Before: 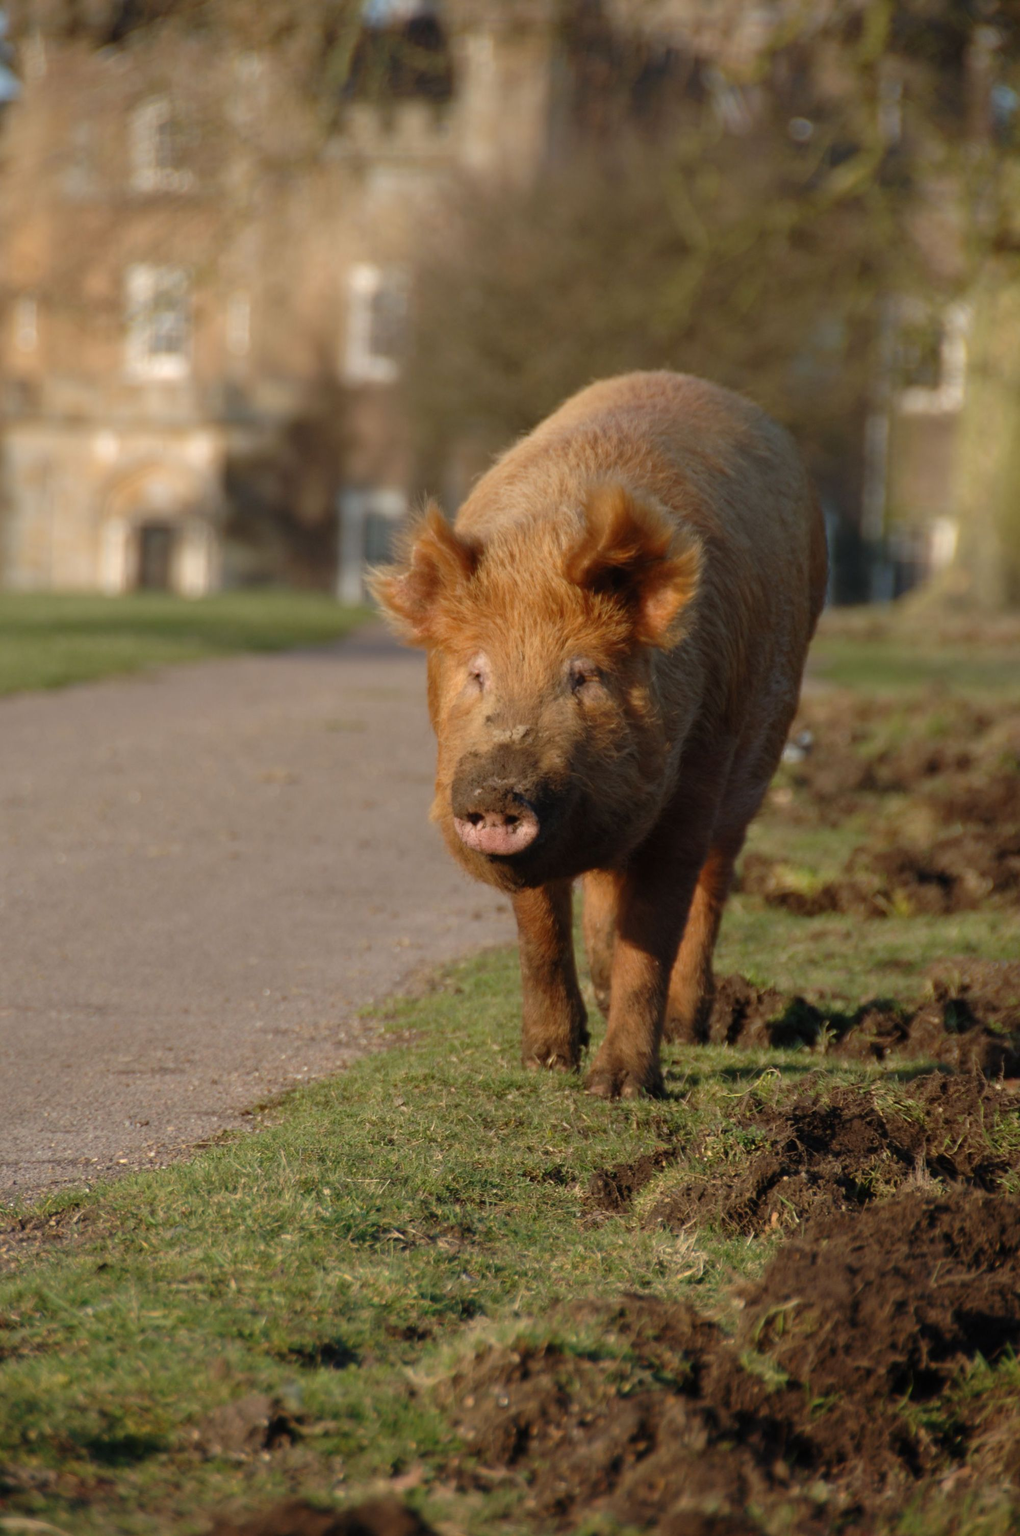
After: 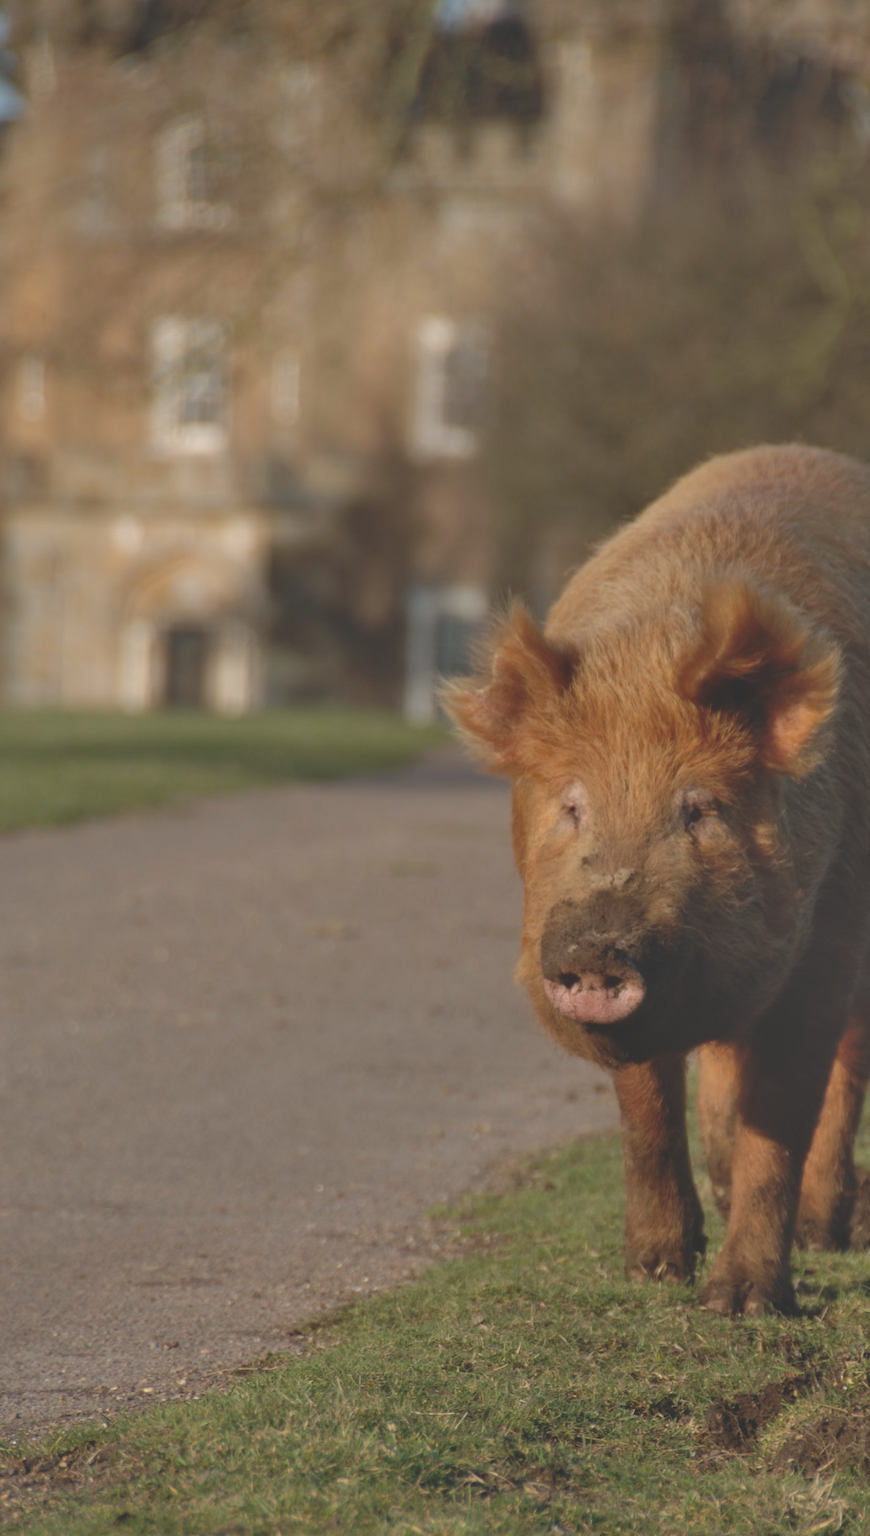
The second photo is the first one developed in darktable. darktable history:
crop: right 28.744%, bottom 16.468%
exposure: black level correction -0.035, exposure -0.496 EV, compensate highlight preservation false
shadows and highlights: white point adjustment 0.026, soften with gaussian
